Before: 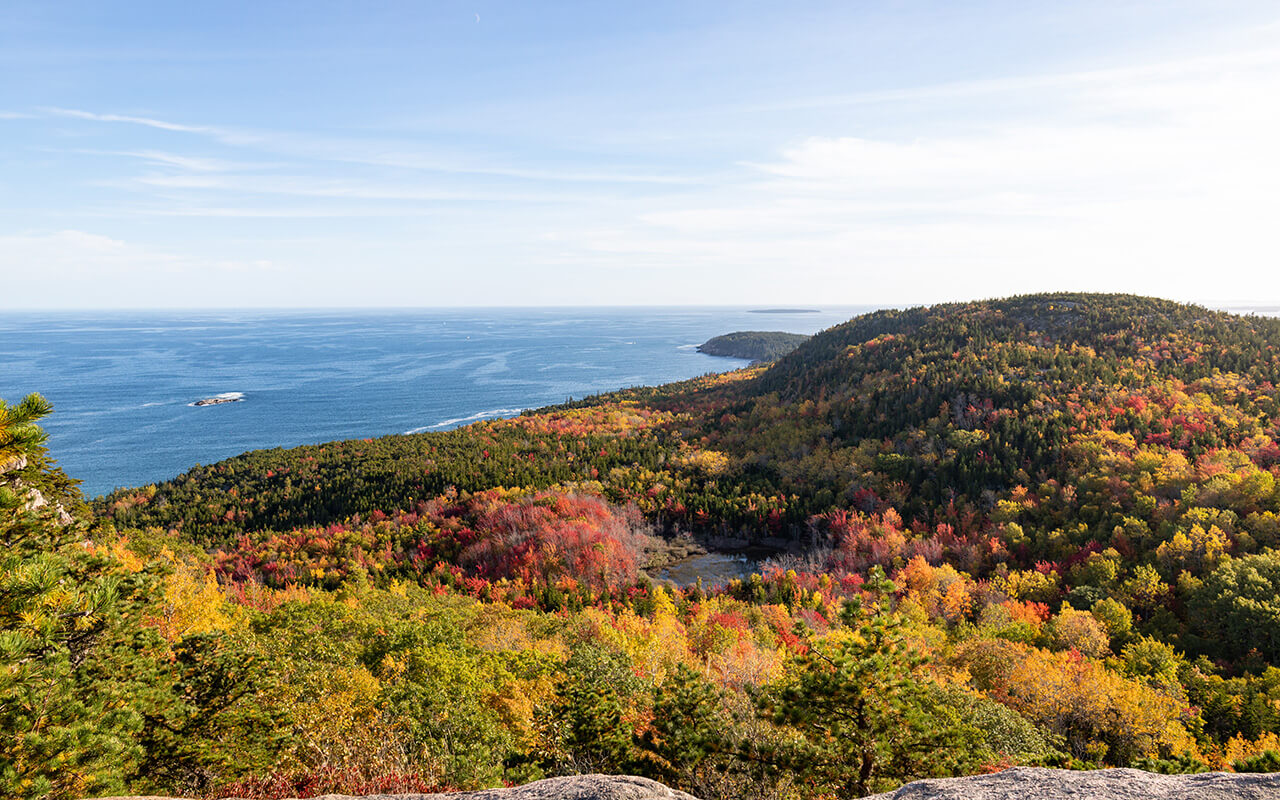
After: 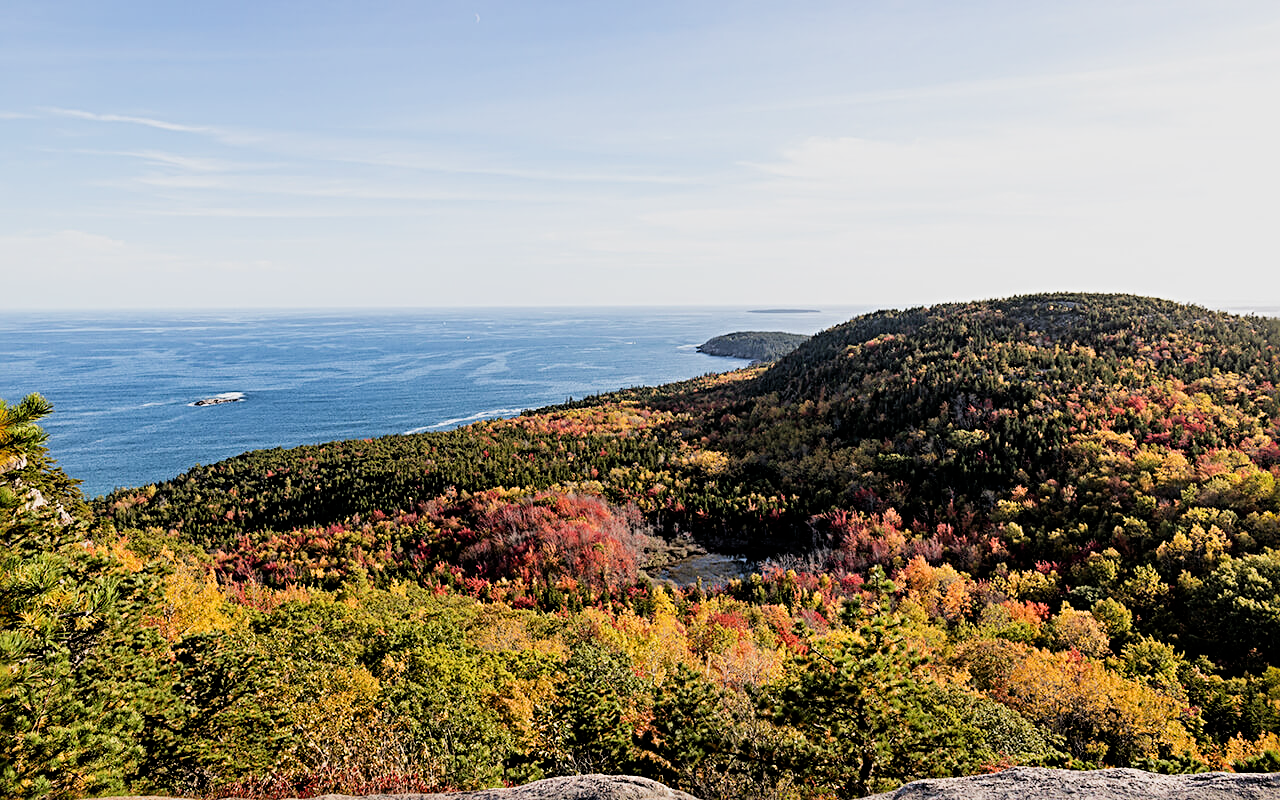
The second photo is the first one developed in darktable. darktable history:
sharpen: radius 4
filmic rgb: black relative exposure -5 EV, white relative exposure 3.5 EV, hardness 3.19, contrast 1.2, highlights saturation mix -50%
